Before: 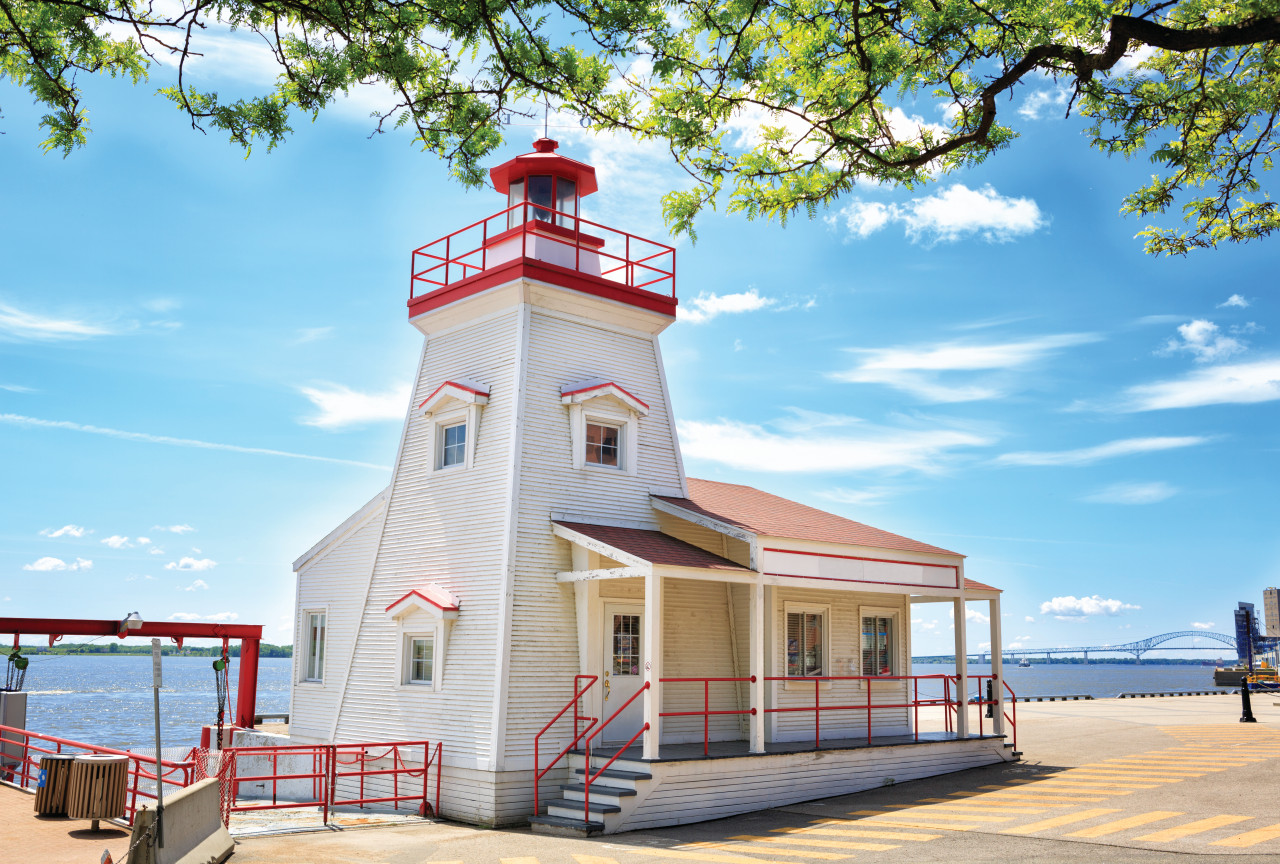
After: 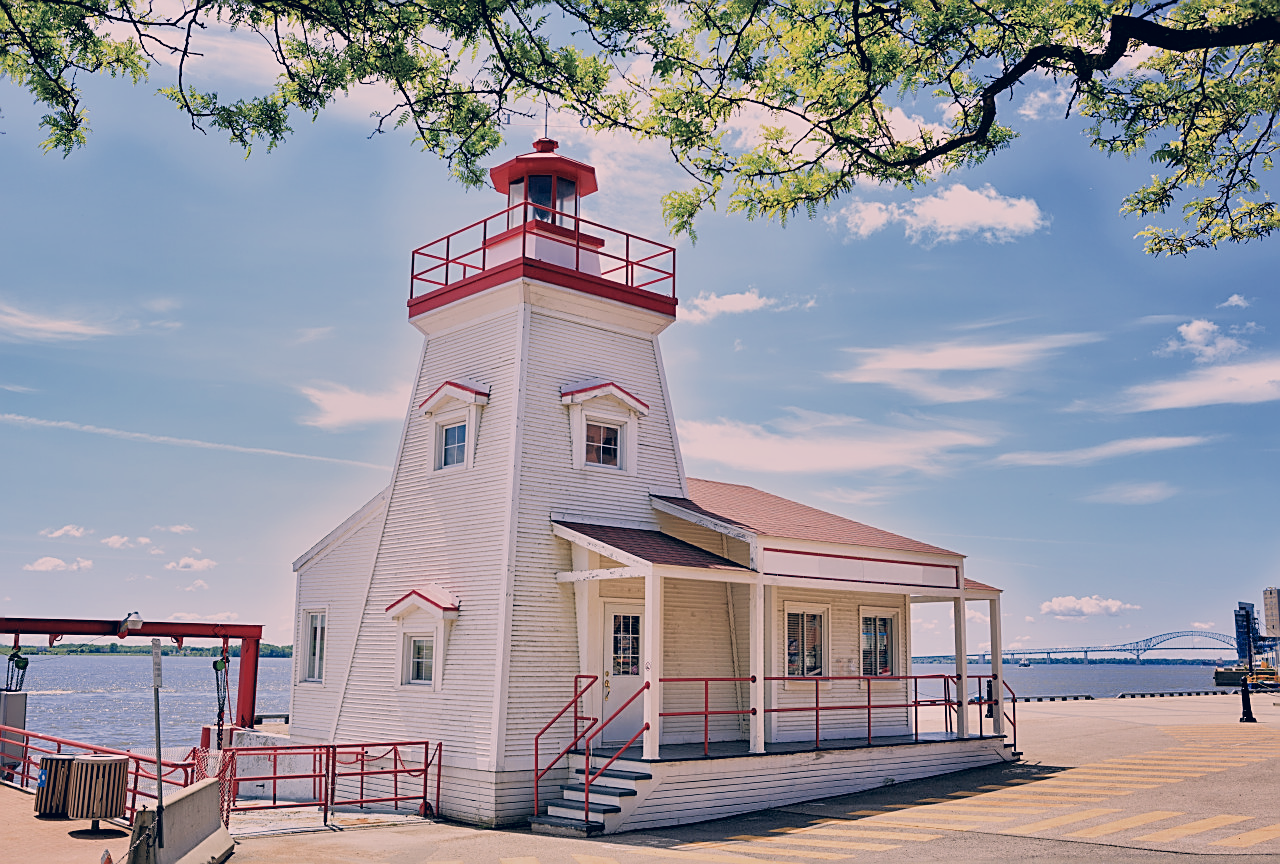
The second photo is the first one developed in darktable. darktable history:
color correction: highlights a* 14.46, highlights b* 5.85, shadows a* -5.53, shadows b* -15.24, saturation 0.85
shadows and highlights: white point adjustment 0.05, highlights color adjustment 55.9%, soften with gaussian
sharpen: amount 0.901
filmic rgb: black relative exposure -7.65 EV, white relative exposure 4.56 EV, hardness 3.61
